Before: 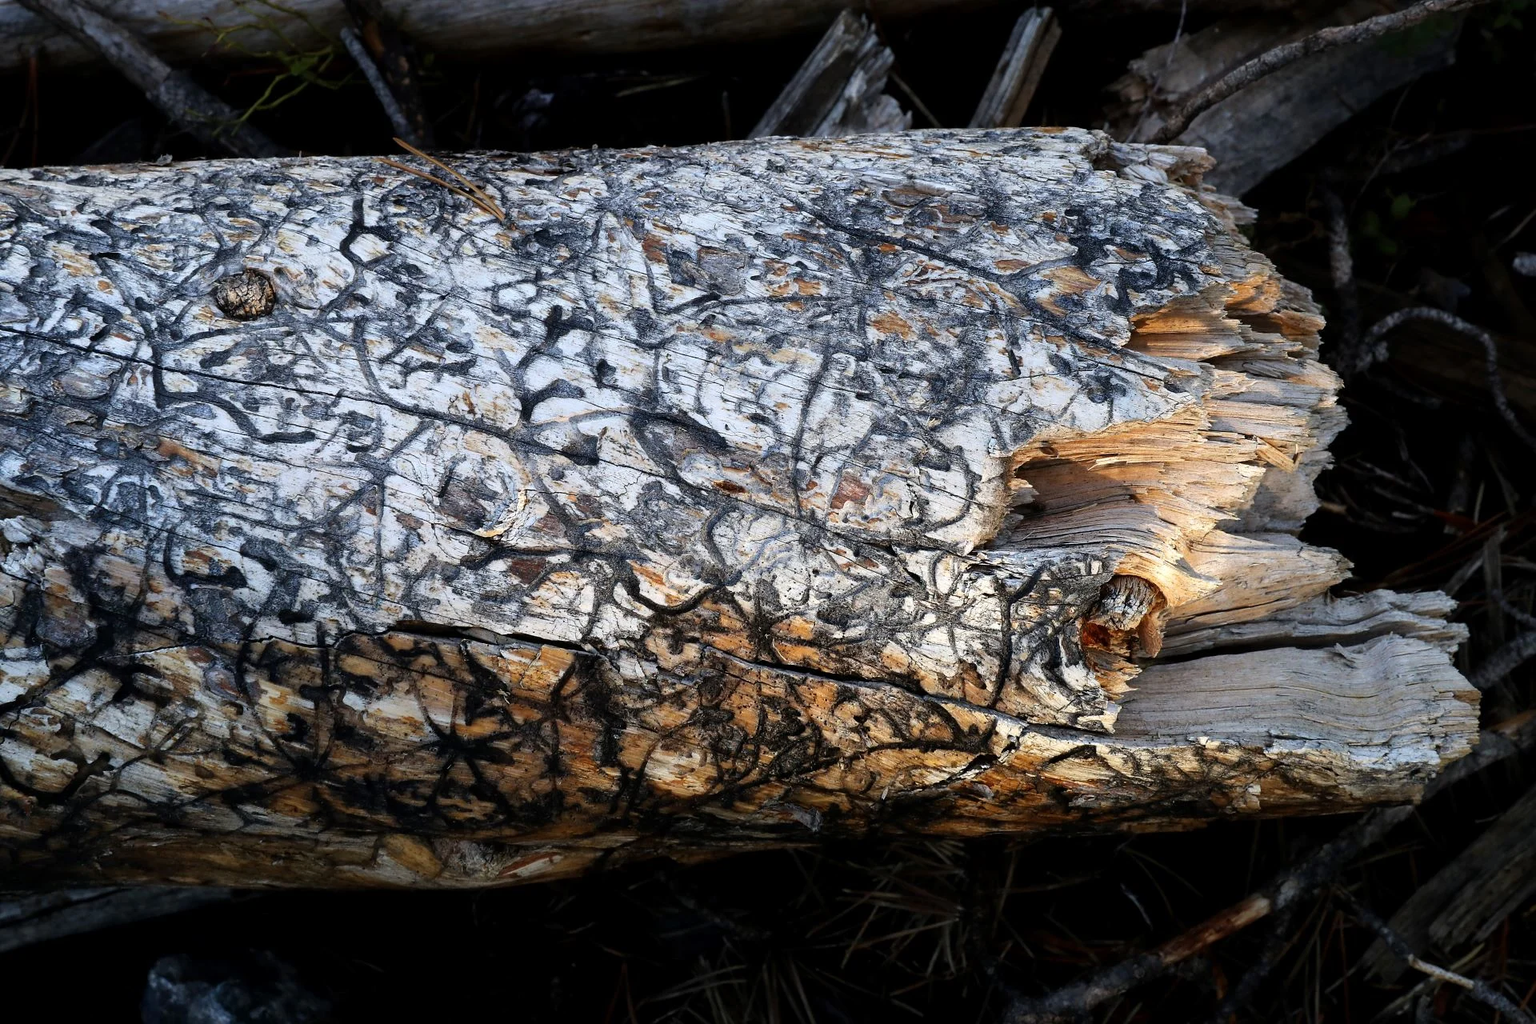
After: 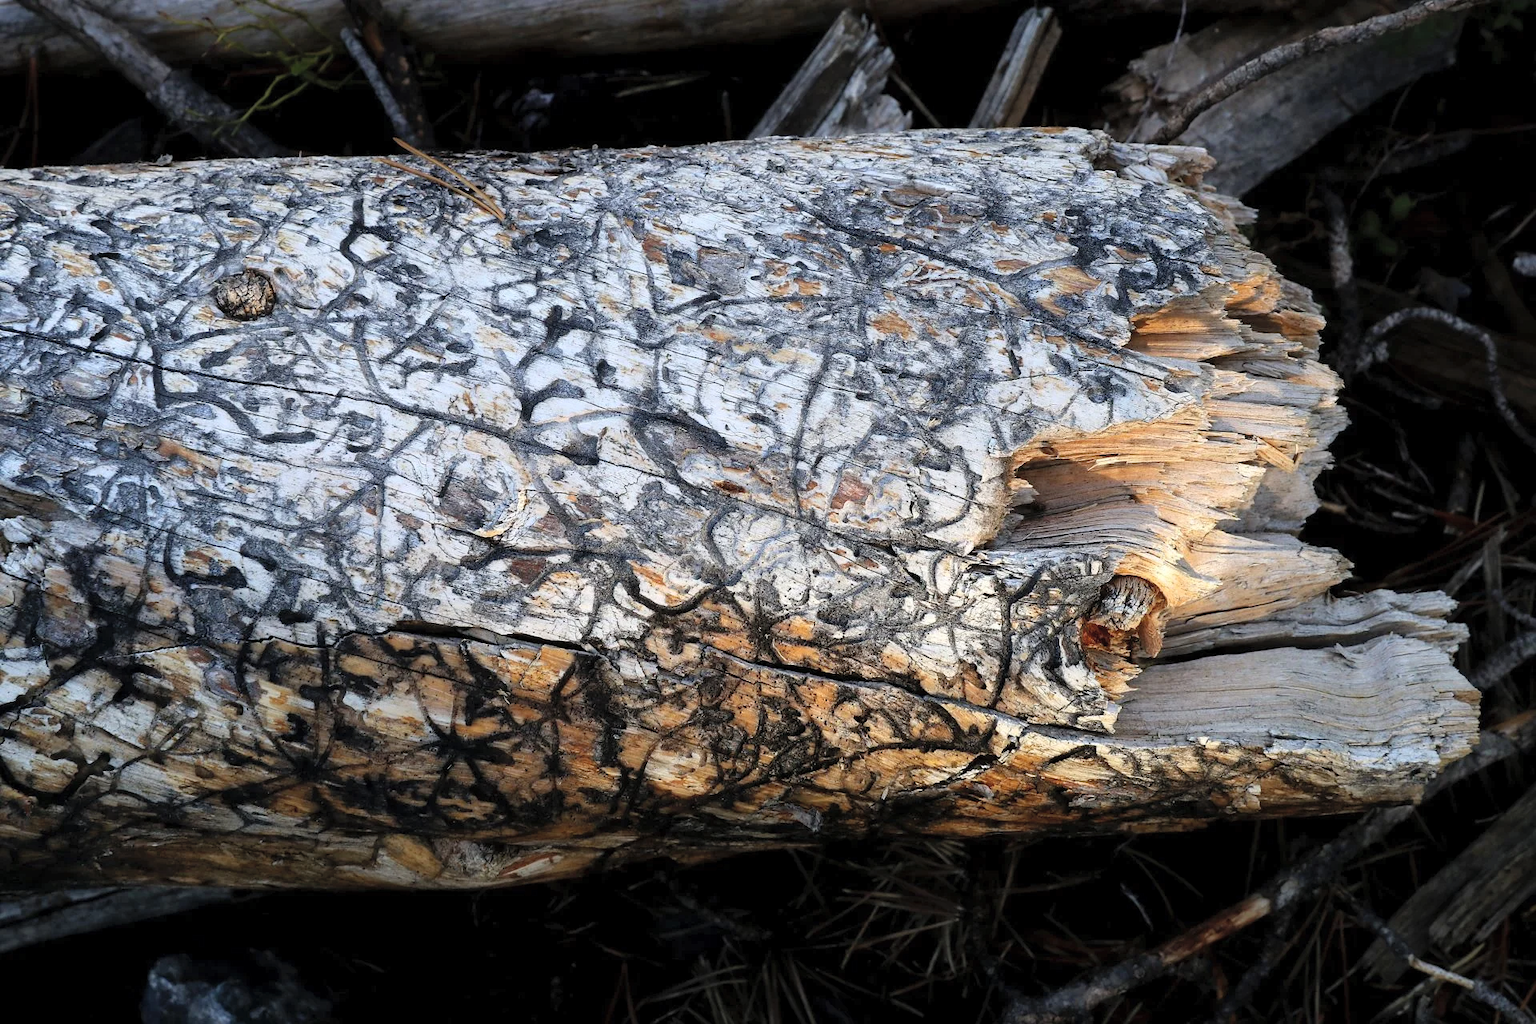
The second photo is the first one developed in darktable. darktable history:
contrast brightness saturation: brightness 0.128
